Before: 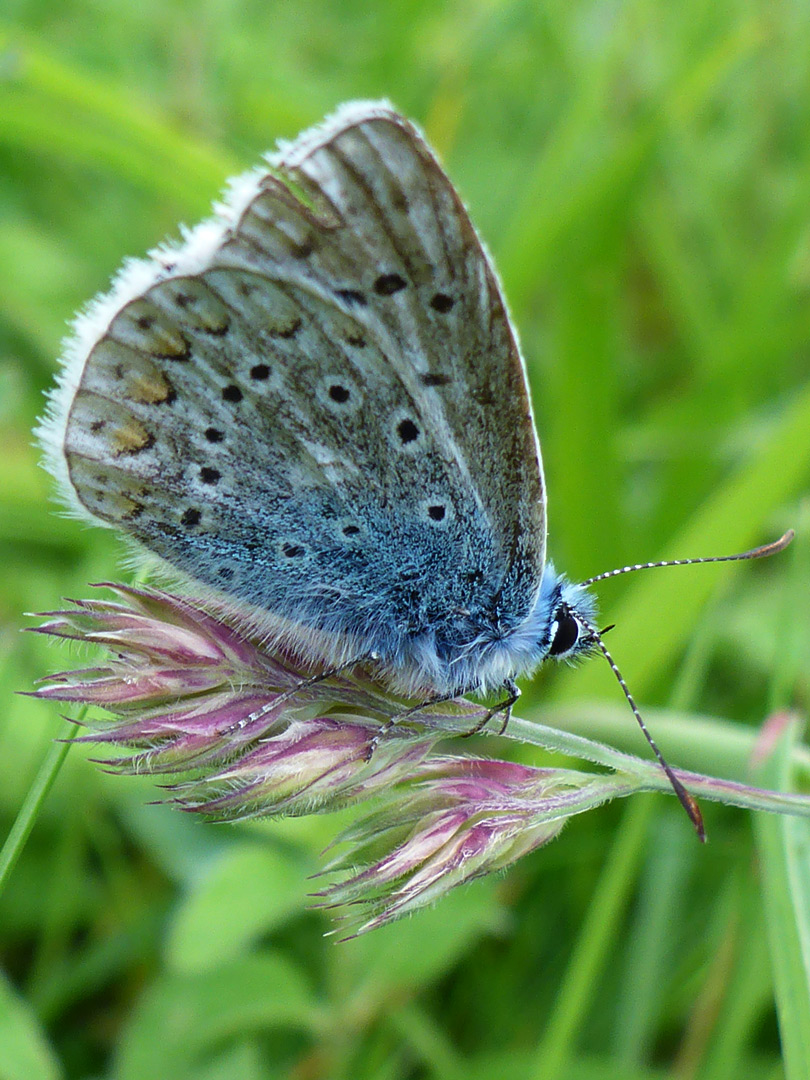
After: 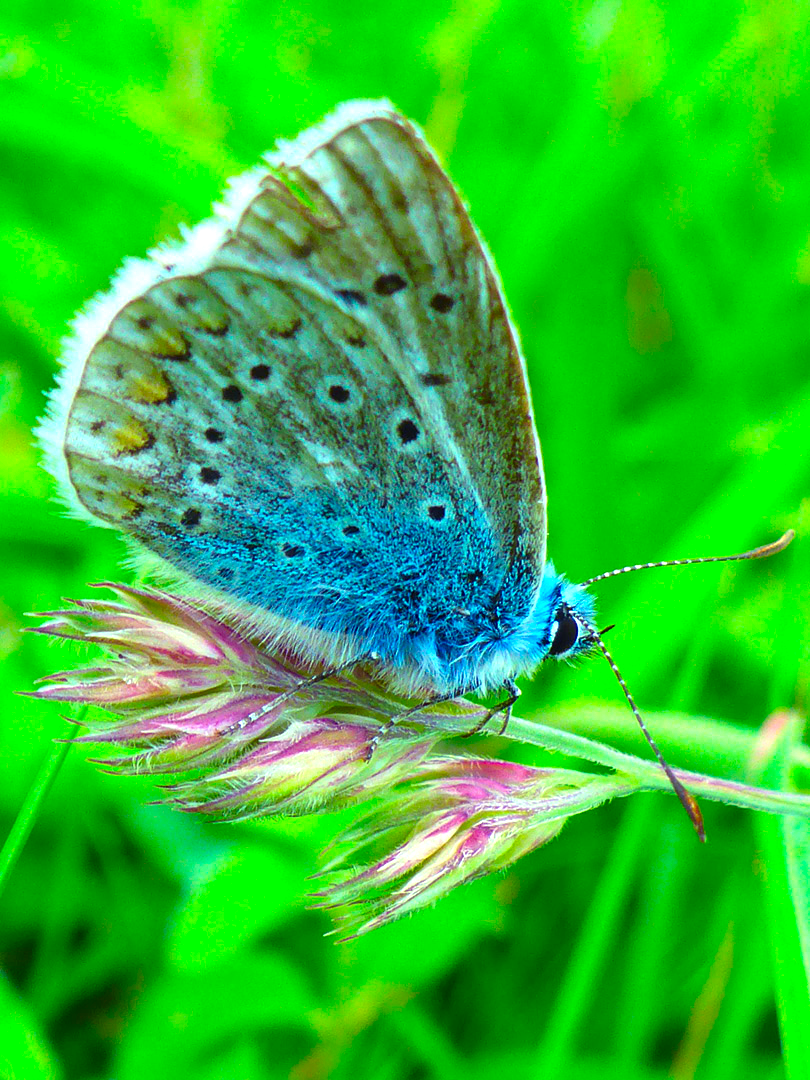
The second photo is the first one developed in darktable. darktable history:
exposure: black level correction 0, exposure 0.698 EV, compensate exposure bias true, compensate highlight preservation false
color correction: highlights a* -11.03, highlights b* 9.84, saturation 1.71
